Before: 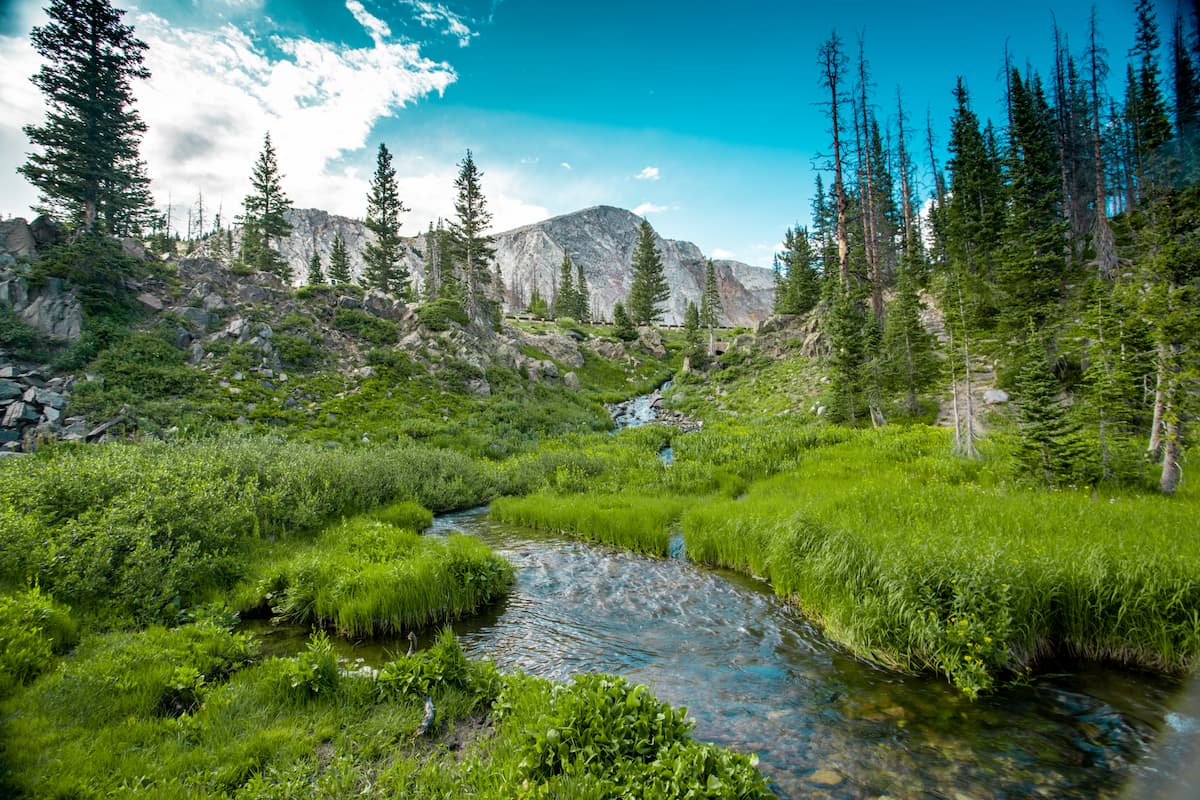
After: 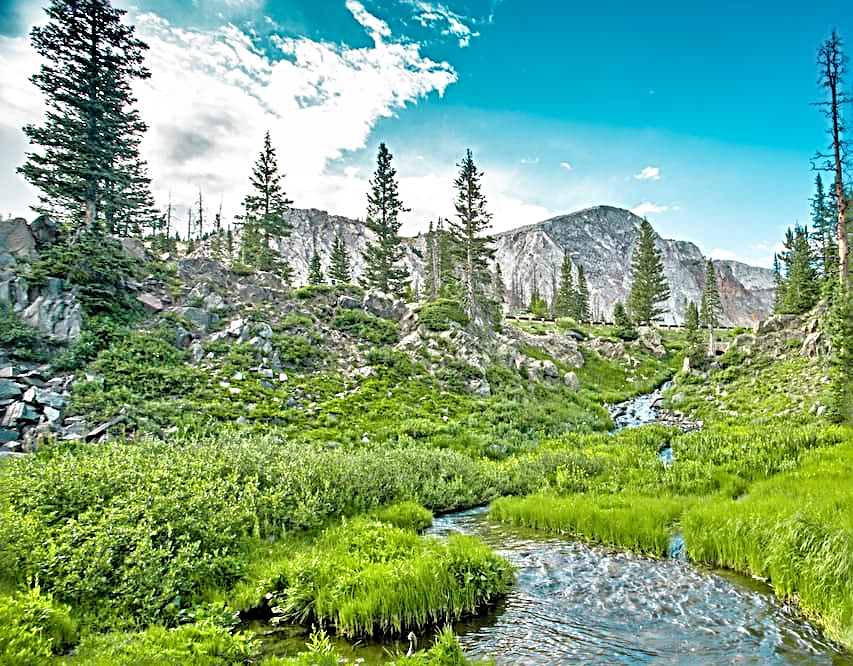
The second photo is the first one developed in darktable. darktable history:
sharpen: radius 3.69, amount 0.928
tone equalizer: -7 EV 0.15 EV, -6 EV 0.6 EV, -5 EV 1.15 EV, -4 EV 1.33 EV, -3 EV 1.15 EV, -2 EV 0.6 EV, -1 EV 0.15 EV, mask exposure compensation -0.5 EV
crop: right 28.885%, bottom 16.626%
